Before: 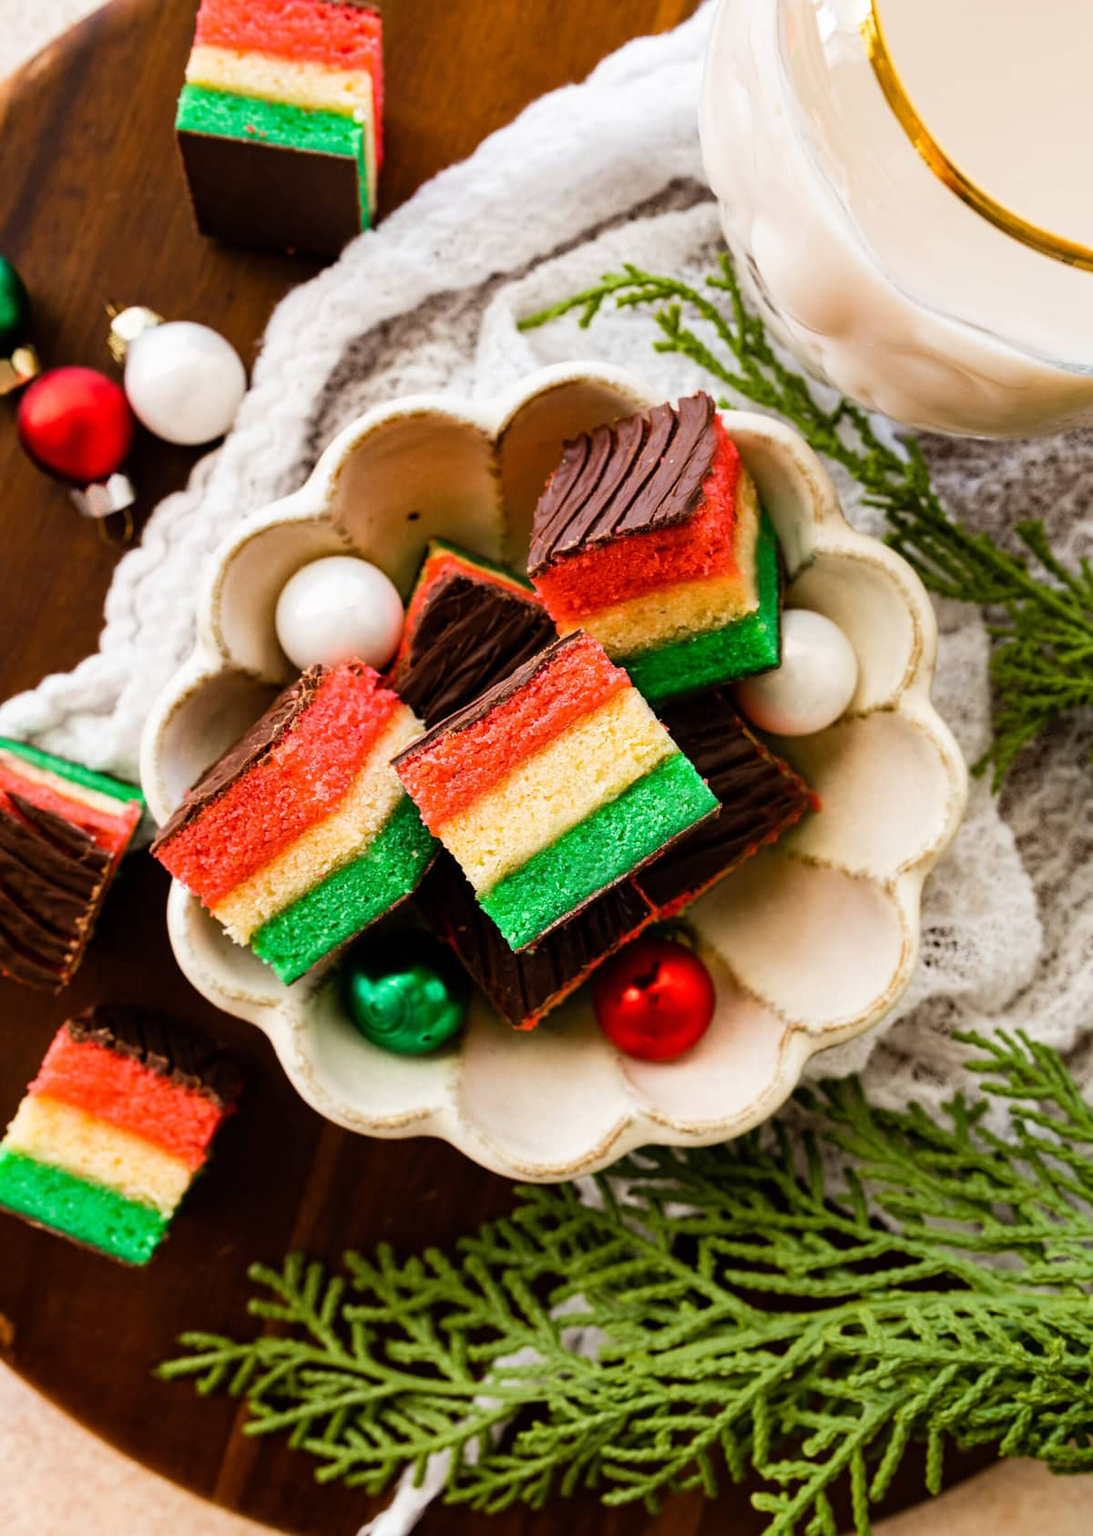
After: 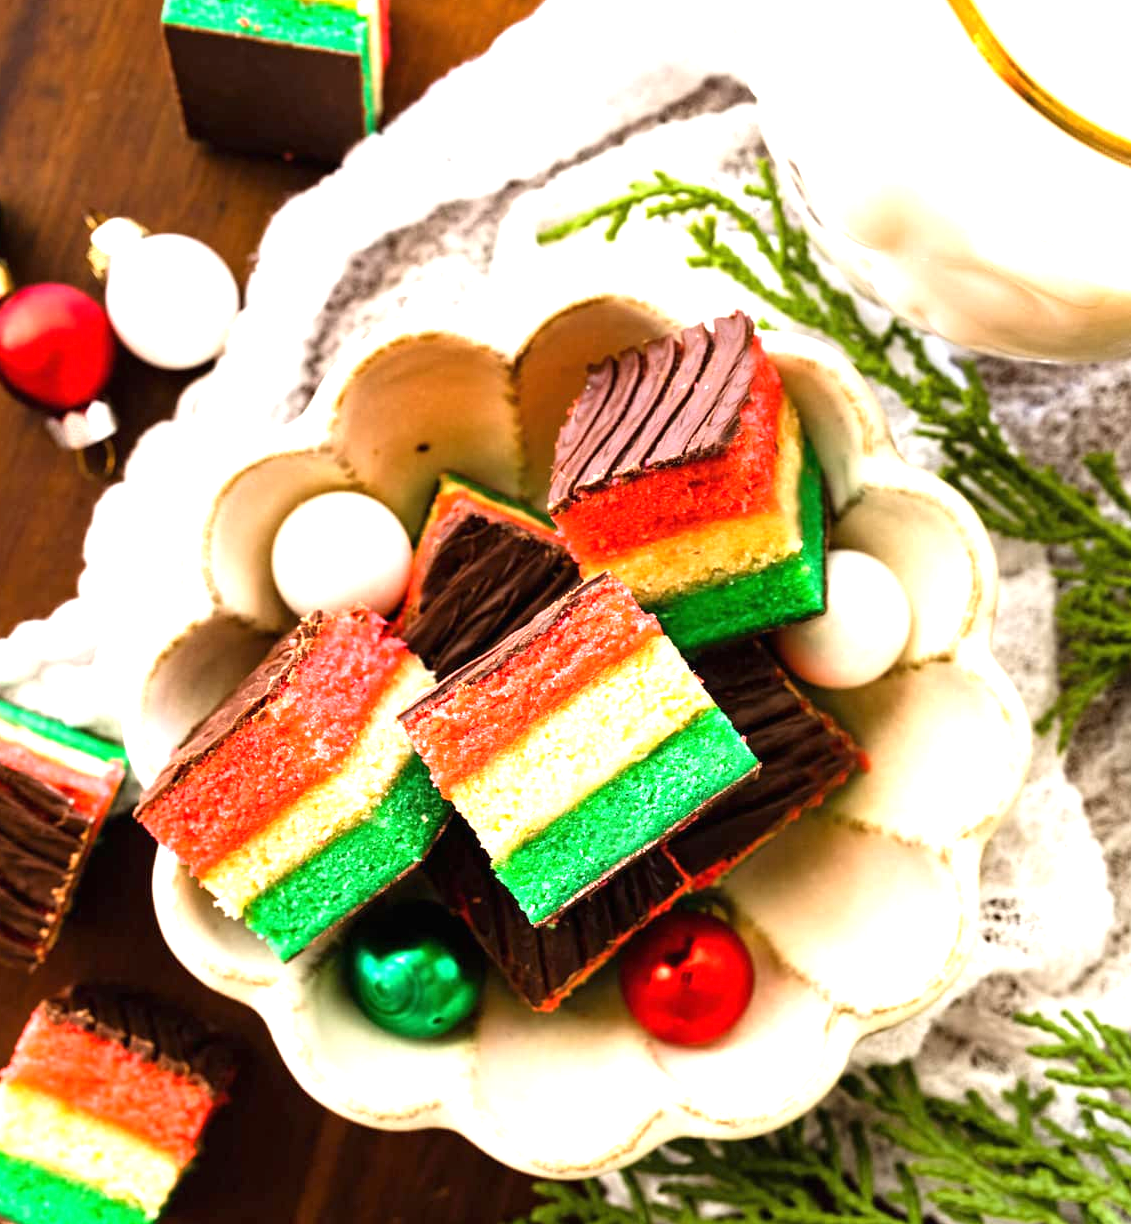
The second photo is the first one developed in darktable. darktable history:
crop: left 2.614%, top 7.114%, right 3.121%, bottom 20.247%
exposure: black level correction 0, exposure 1.099 EV, compensate exposure bias true, compensate highlight preservation false
